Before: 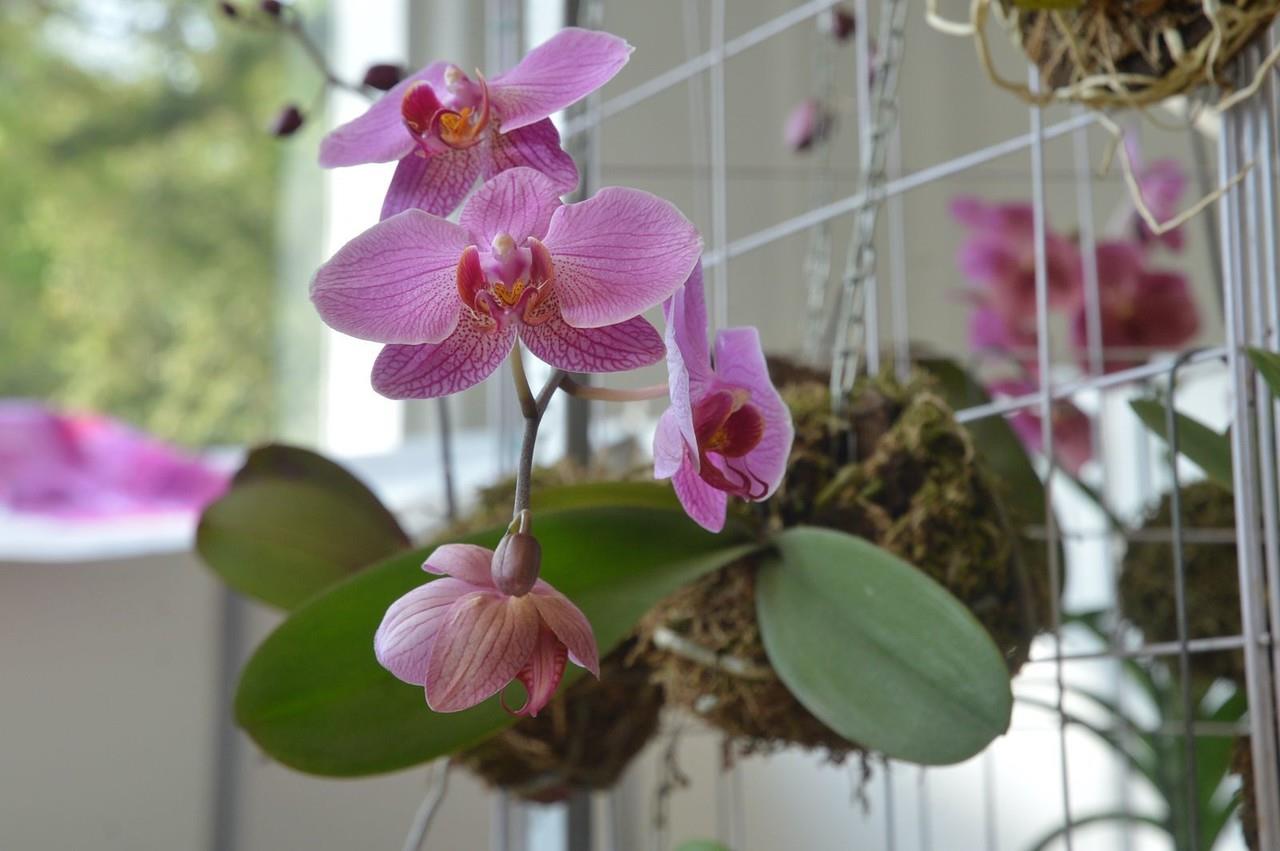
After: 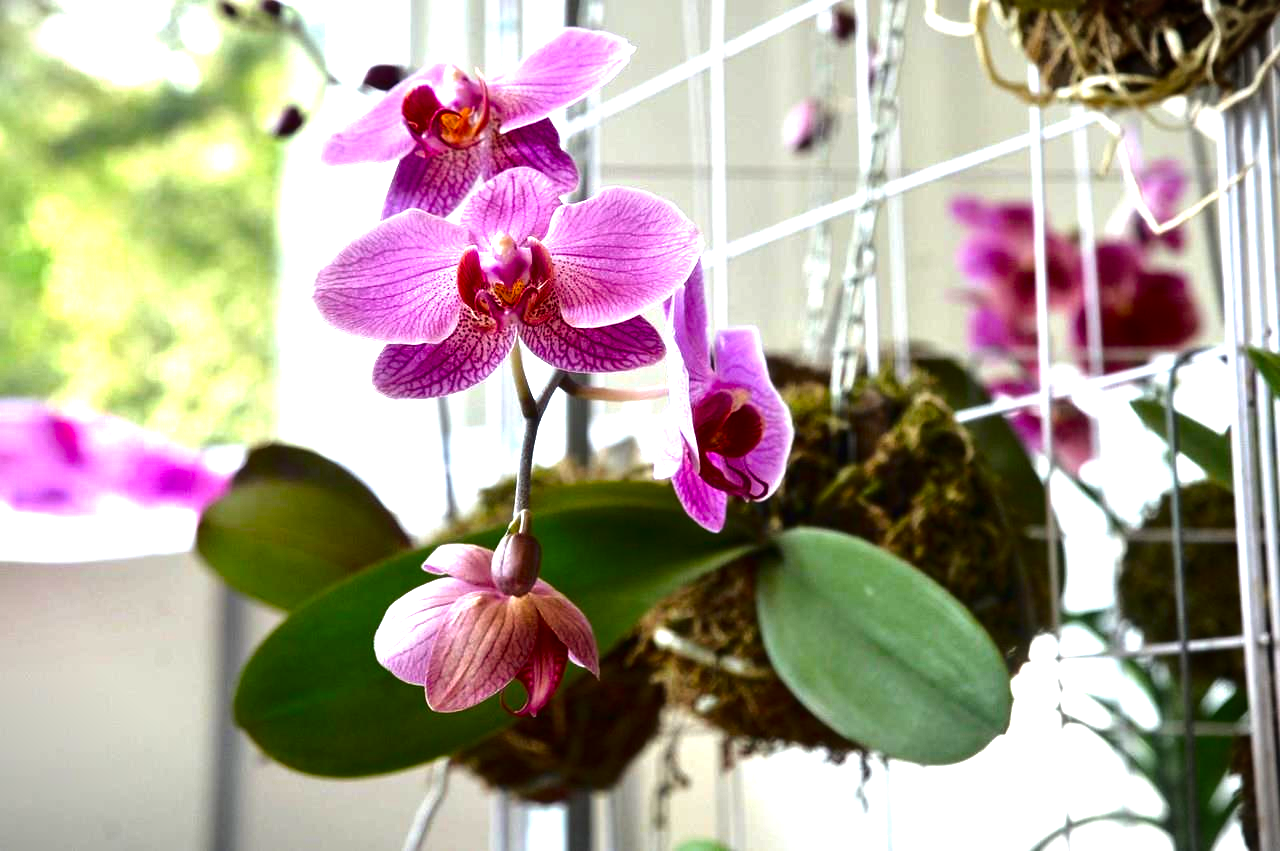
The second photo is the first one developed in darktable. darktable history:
vignetting: fall-off start 100%, brightness -0.52, saturation -0.517, width/height ratio 1.307, unbound false
color balance rgb: perceptual saturation grading › global saturation 17.511%, perceptual brilliance grading › highlights 17.137%, perceptual brilliance grading › mid-tones 30.78%, perceptual brilliance grading › shadows -31.725%, global vibrance 10.006%, contrast 14.691%, saturation formula JzAzBz (2021)
exposure: black level correction 0.001, exposure 0.967 EV, compensate highlight preservation false
contrast brightness saturation: brightness -0.219, saturation 0.083
